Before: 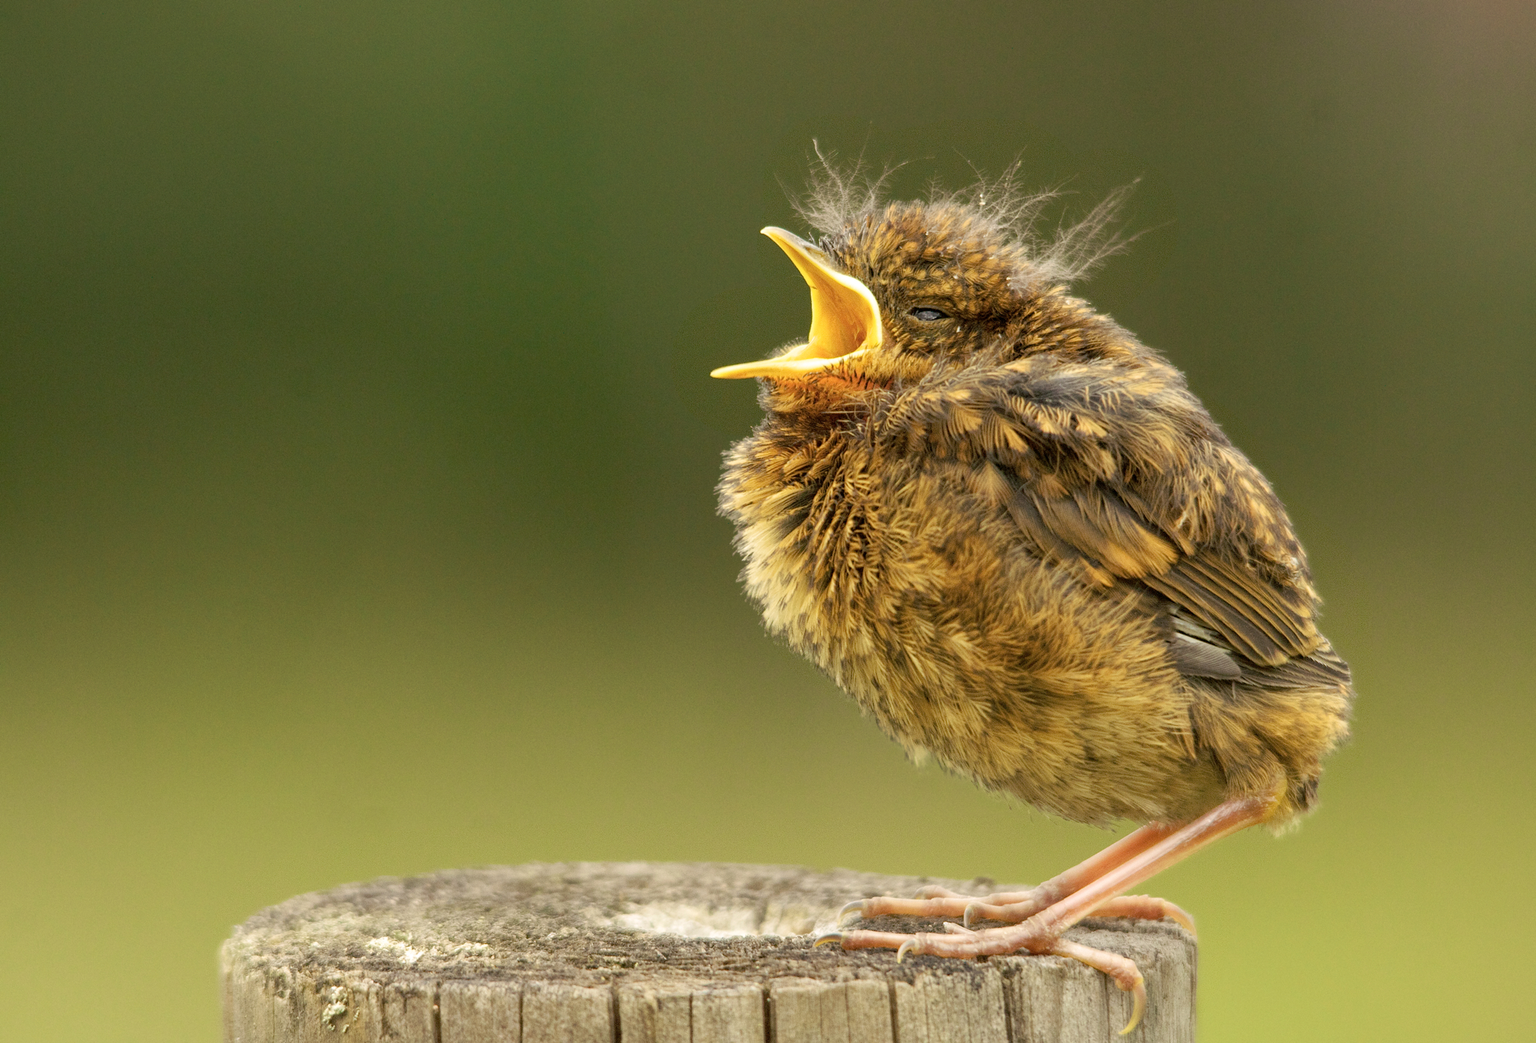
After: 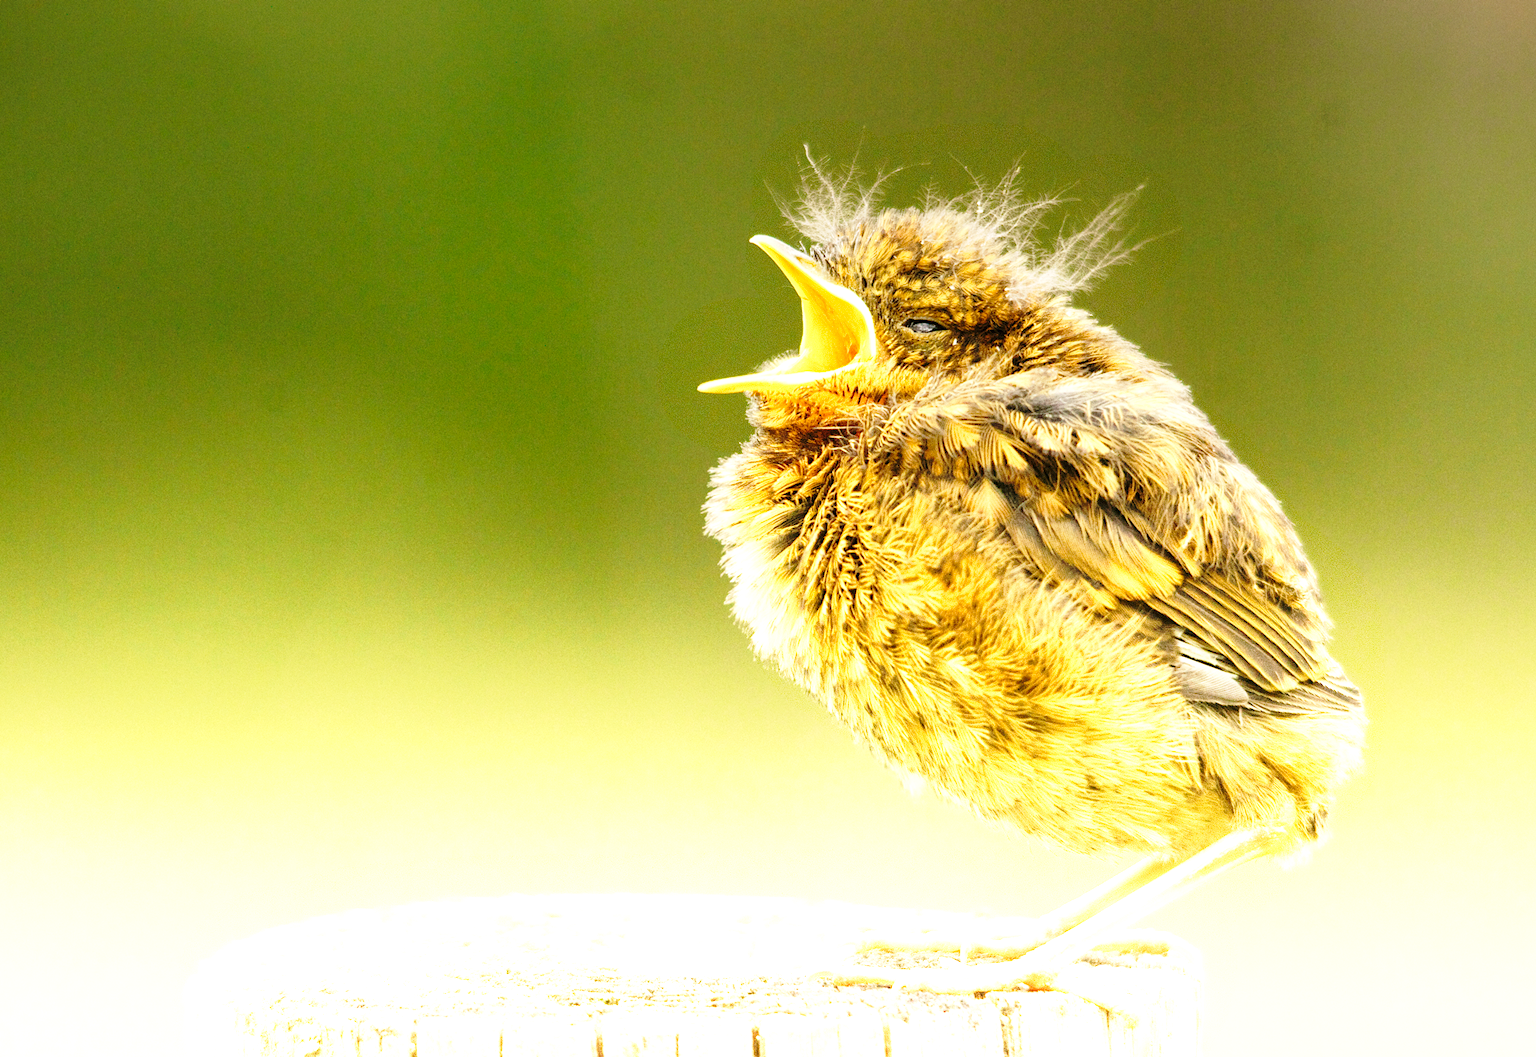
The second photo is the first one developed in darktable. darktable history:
crop and rotate: left 2.536%, right 1.107%, bottom 2.246%
graduated density: density -3.9 EV
base curve: curves: ch0 [(0, 0) (0.028, 0.03) (0.121, 0.232) (0.46, 0.748) (0.859, 0.968) (1, 1)], preserve colors none
